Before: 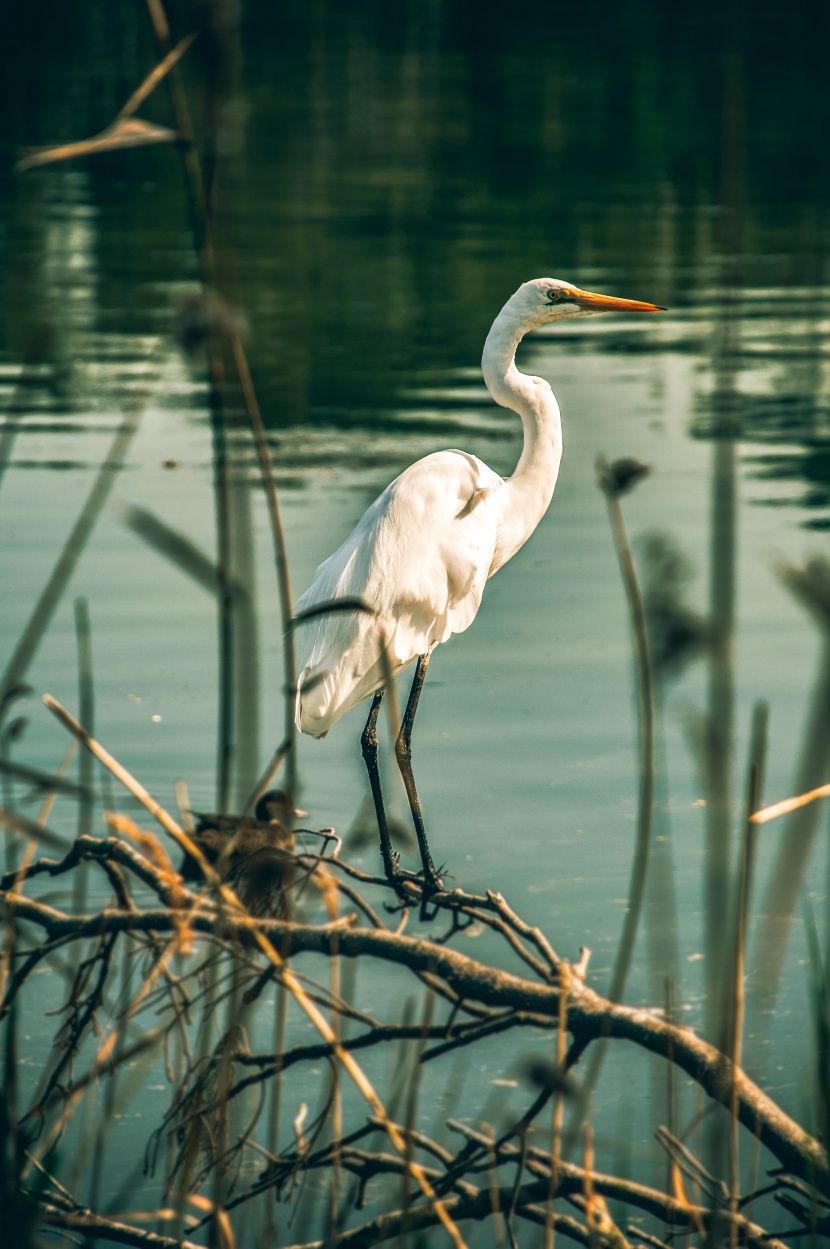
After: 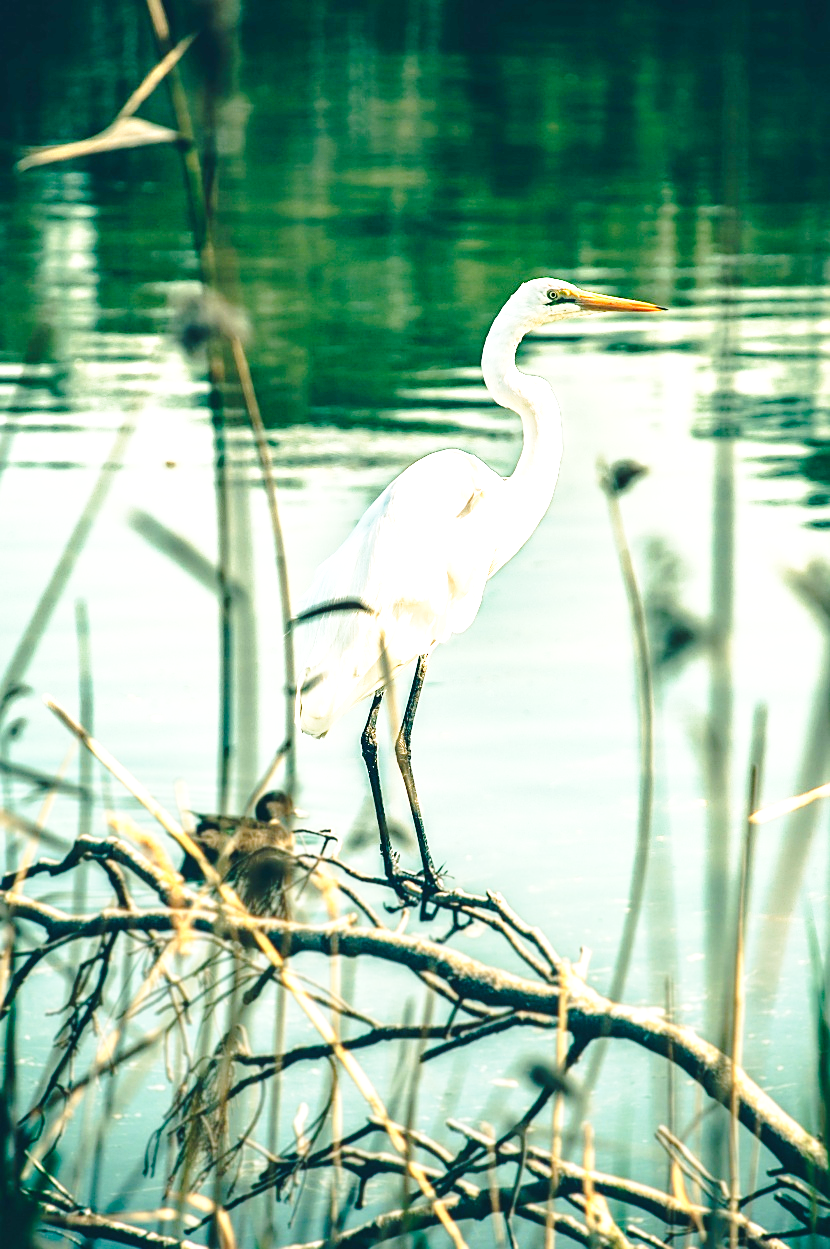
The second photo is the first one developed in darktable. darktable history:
sharpen: radius 1.888, amount 0.411, threshold 1.153
base curve: curves: ch0 [(0, 0) (0.032, 0.037) (0.105, 0.228) (0.435, 0.76) (0.856, 0.983) (1, 1)], preserve colors none
exposure: black level correction 0, exposure 1.369 EV, compensate highlight preservation false
